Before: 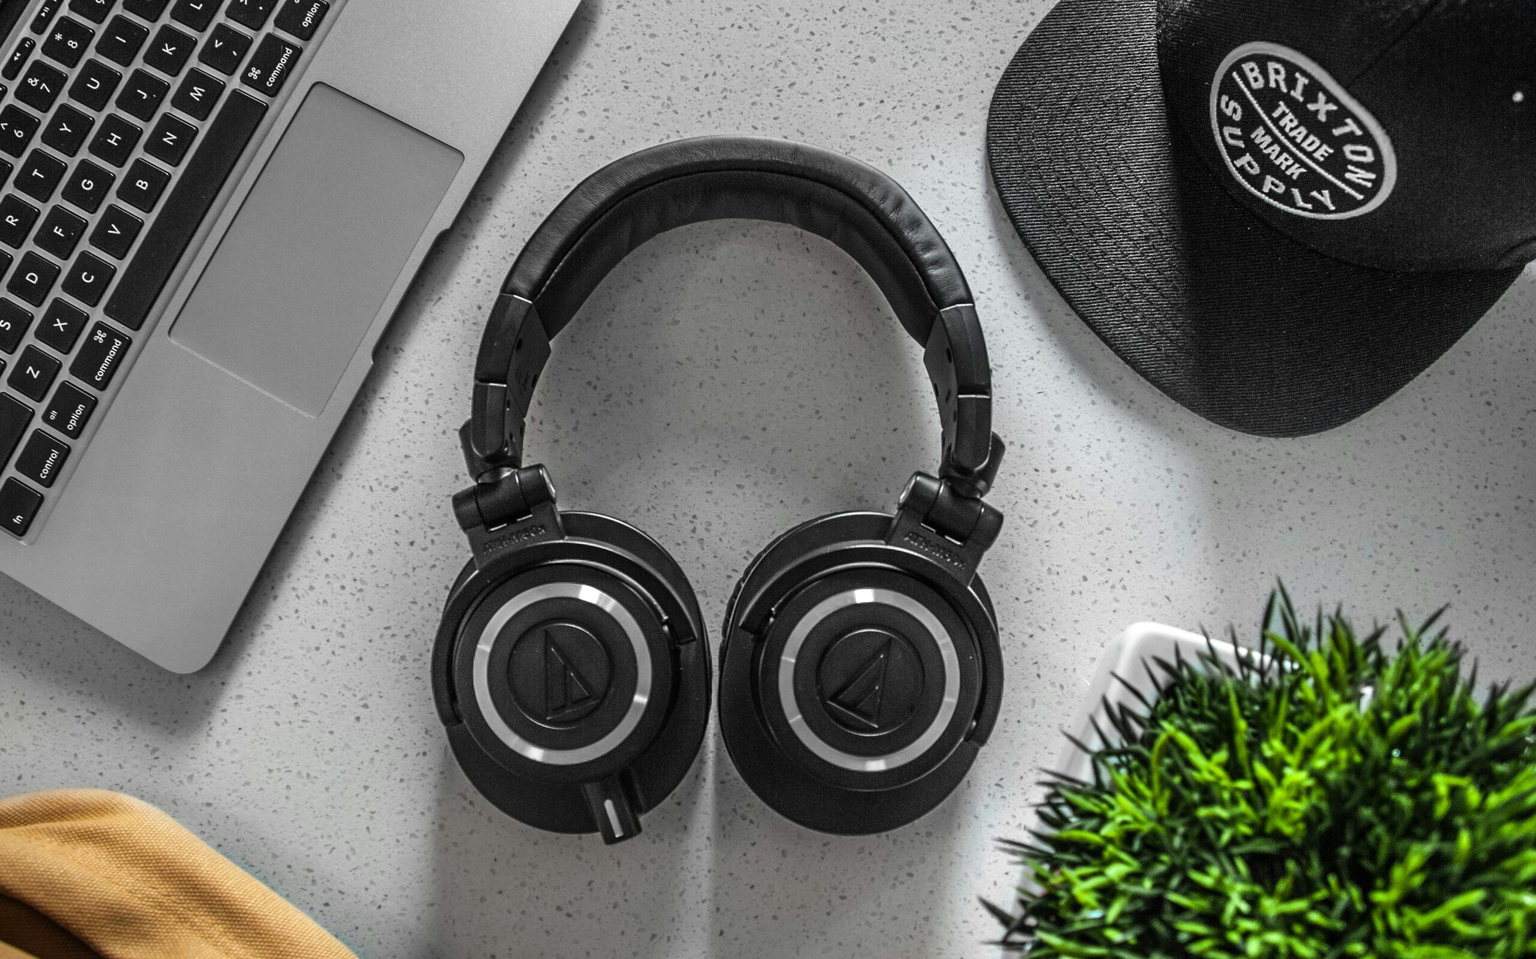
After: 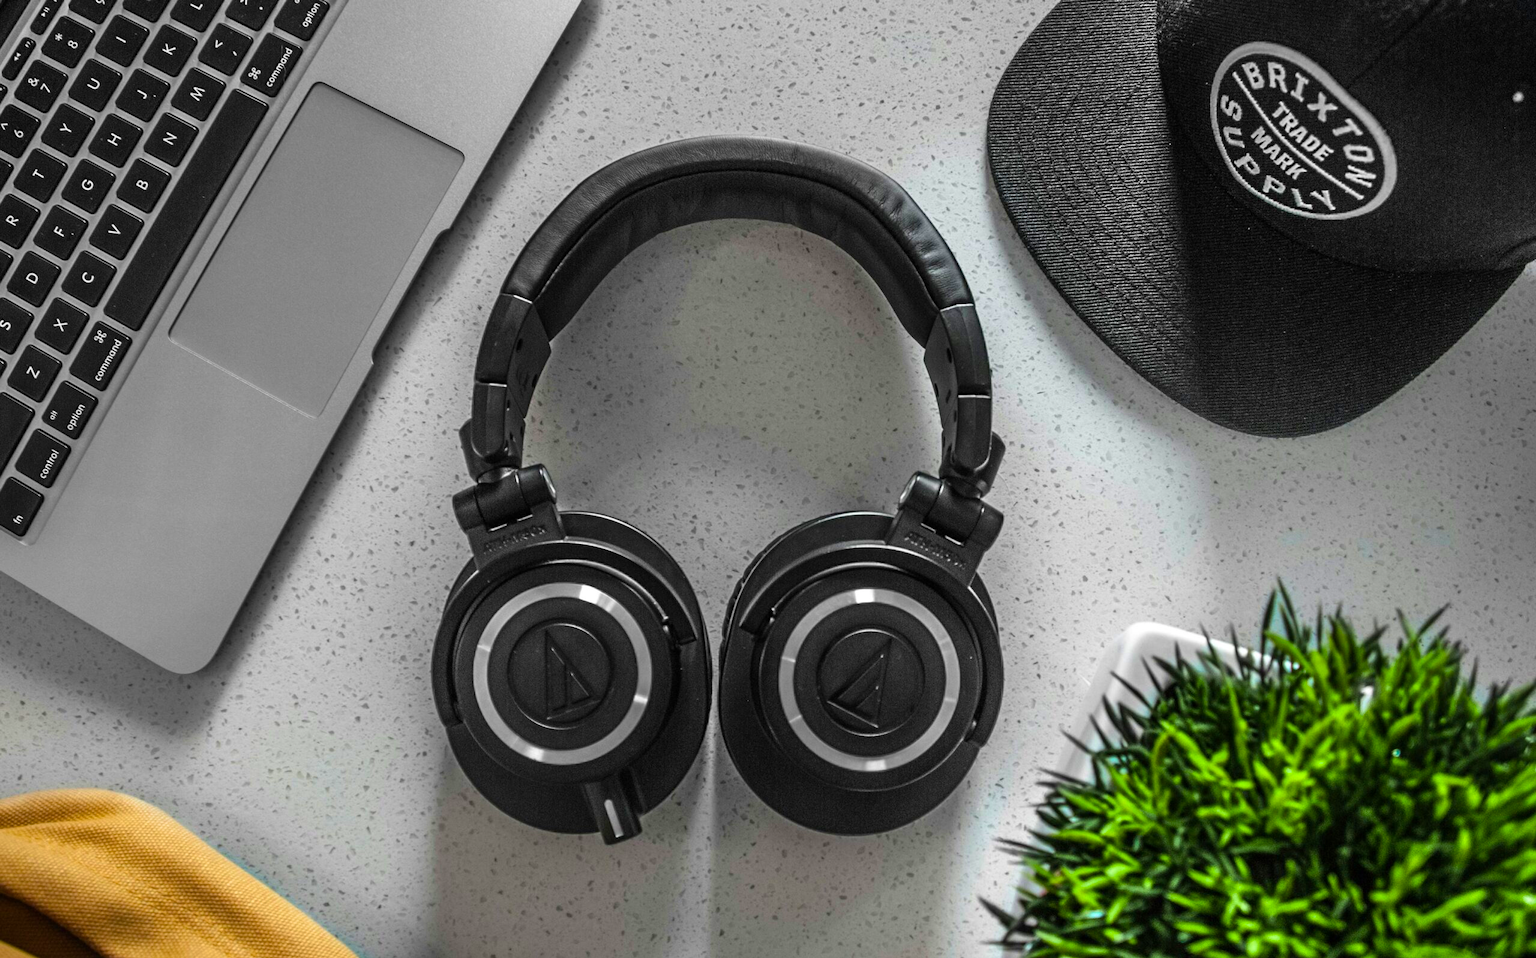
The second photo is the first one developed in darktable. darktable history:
velvia: on, module defaults
color balance rgb: perceptual saturation grading › global saturation 20%, global vibrance 20%
